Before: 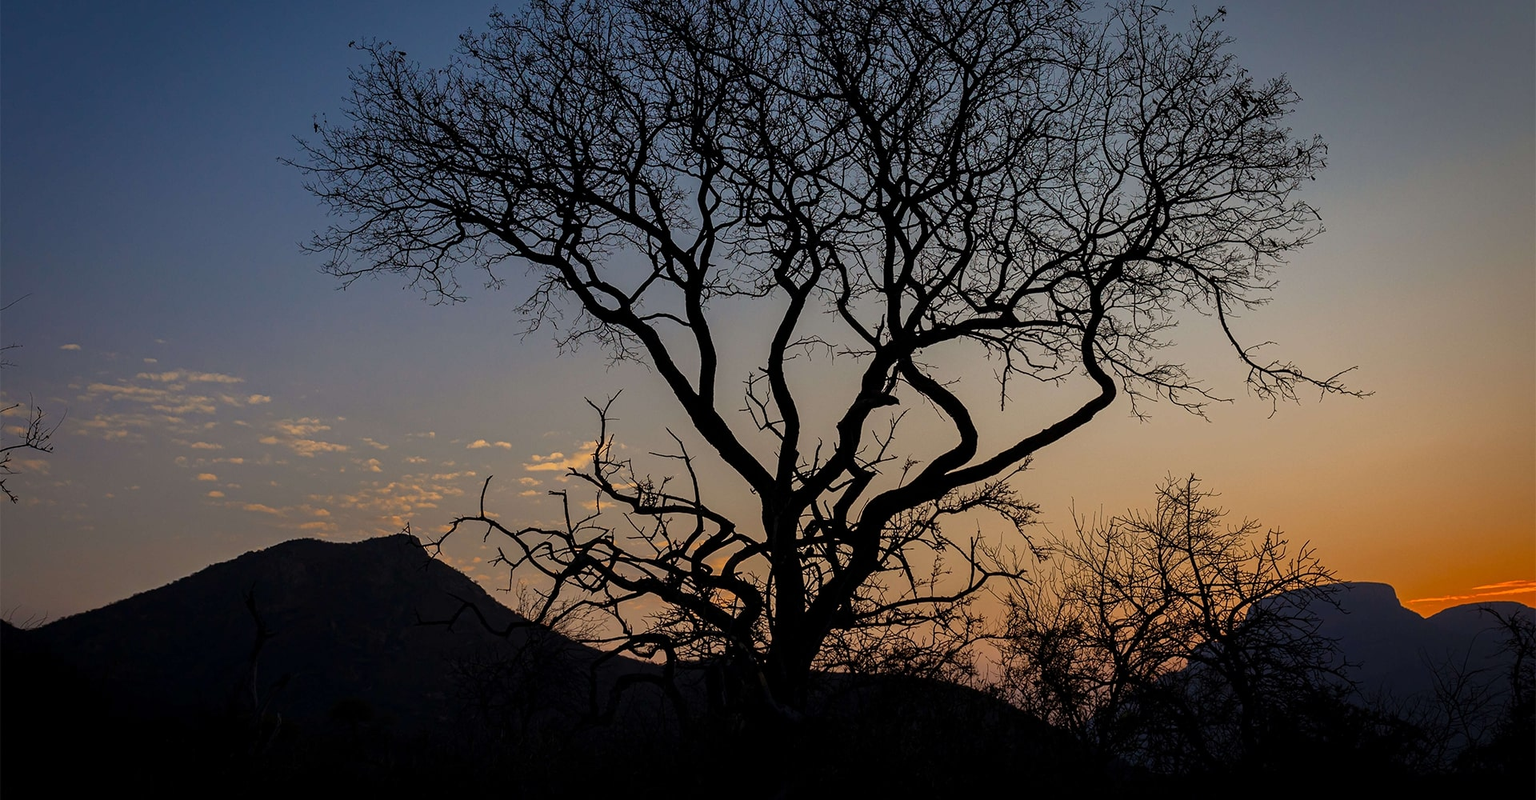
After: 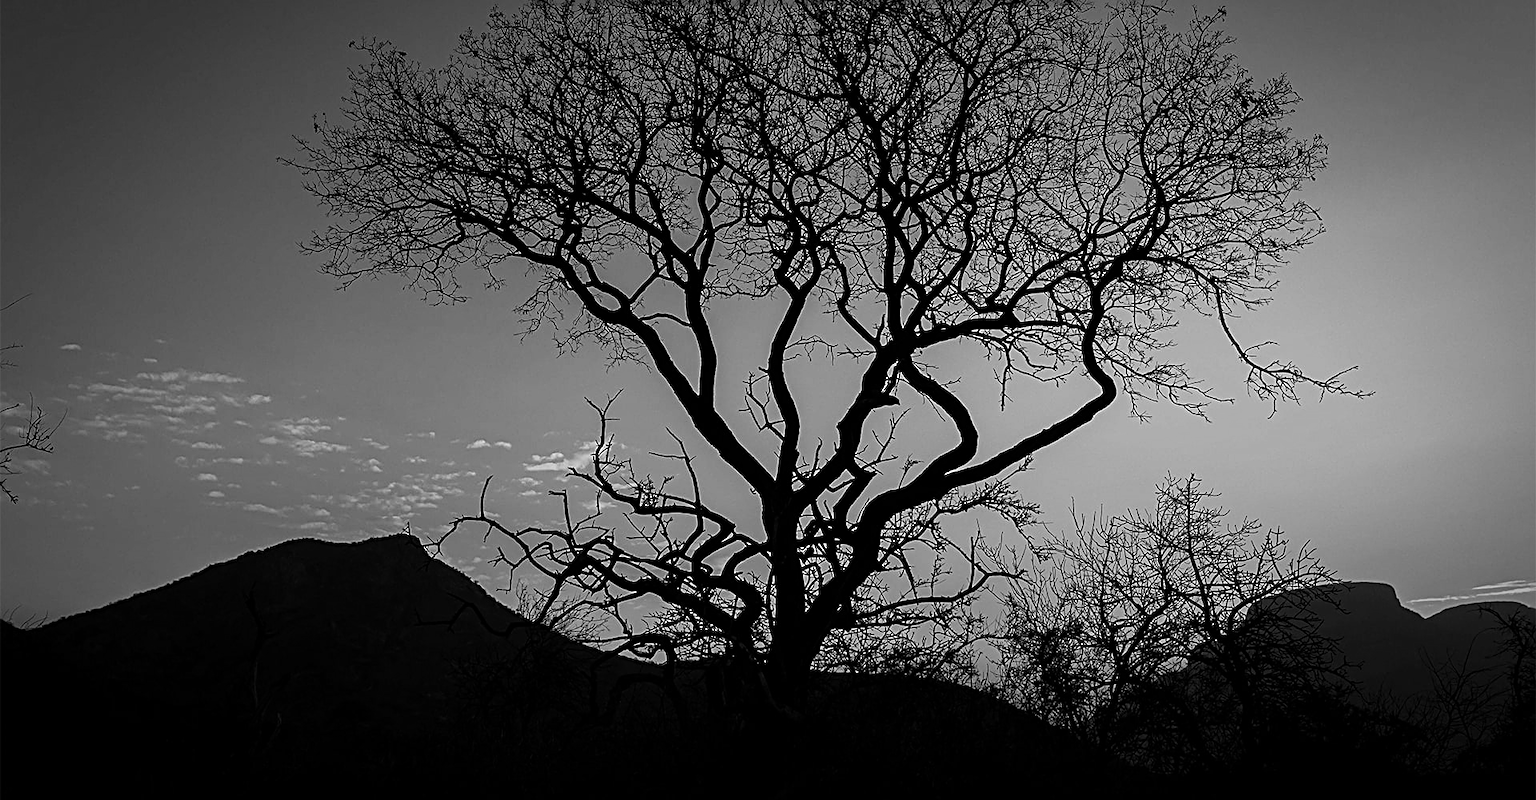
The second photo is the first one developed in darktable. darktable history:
sharpen: radius 2.531, amount 0.628
tone equalizer: -8 EV -0.417 EV, -7 EV -0.389 EV, -6 EV -0.333 EV, -5 EV -0.222 EV, -3 EV 0.222 EV, -2 EV 0.333 EV, -1 EV 0.389 EV, +0 EV 0.417 EV, edges refinement/feathering 500, mask exposure compensation -1.57 EV, preserve details no
color balance rgb: perceptual saturation grading › global saturation 30%, global vibrance 20%
monochrome: a -6.99, b 35.61, size 1.4
